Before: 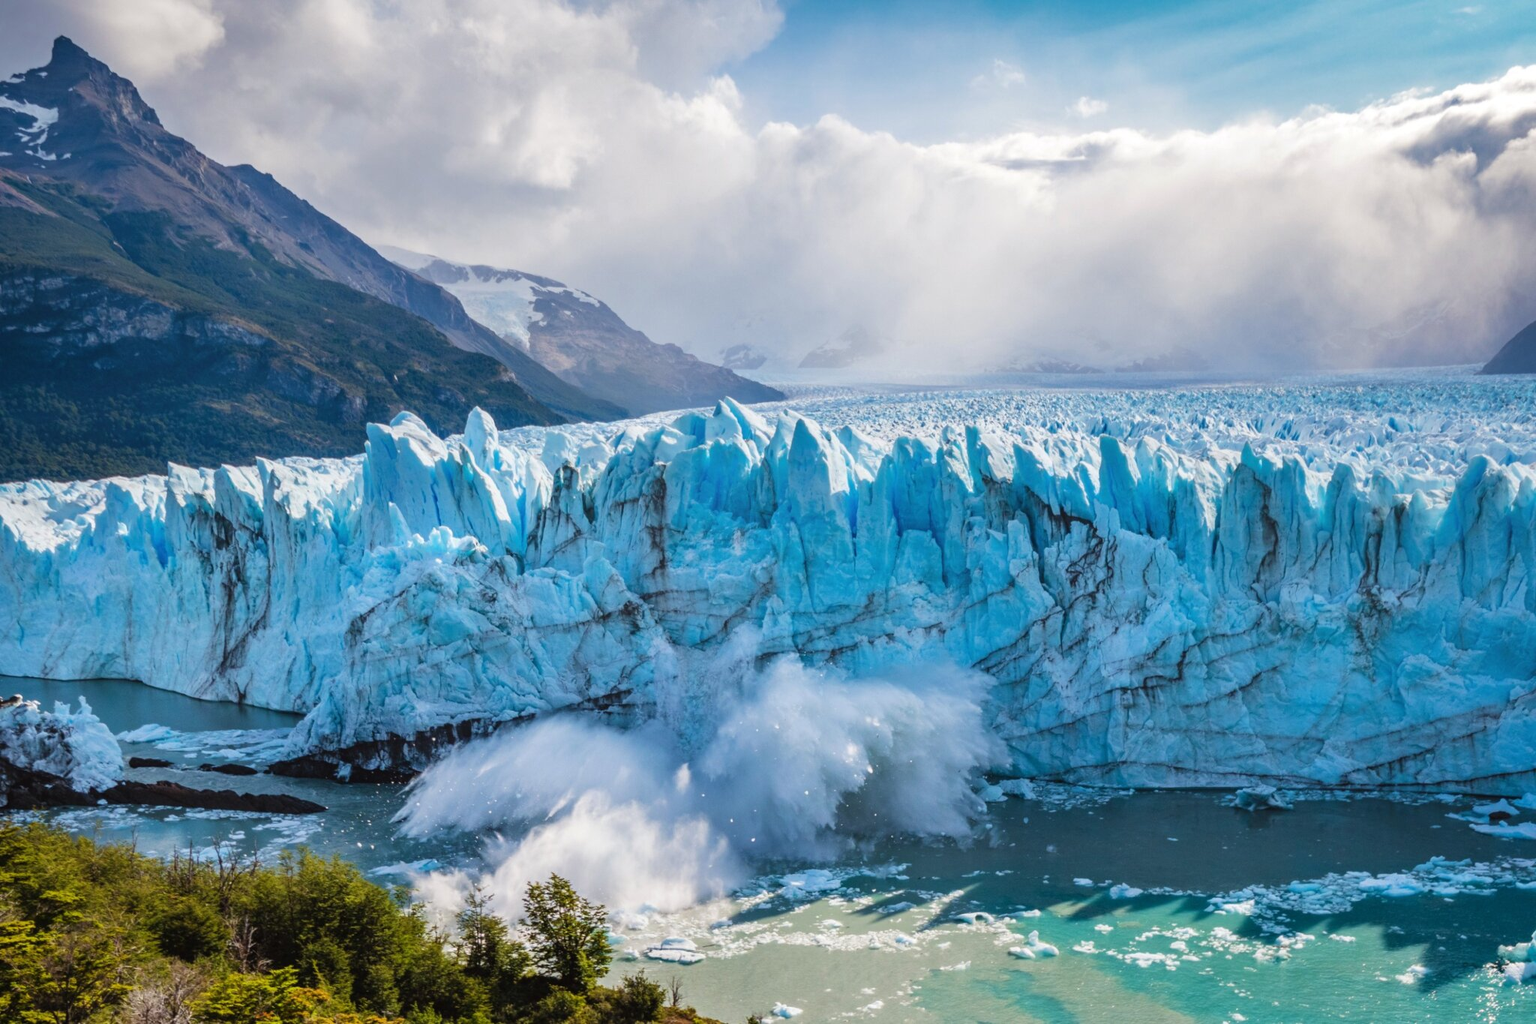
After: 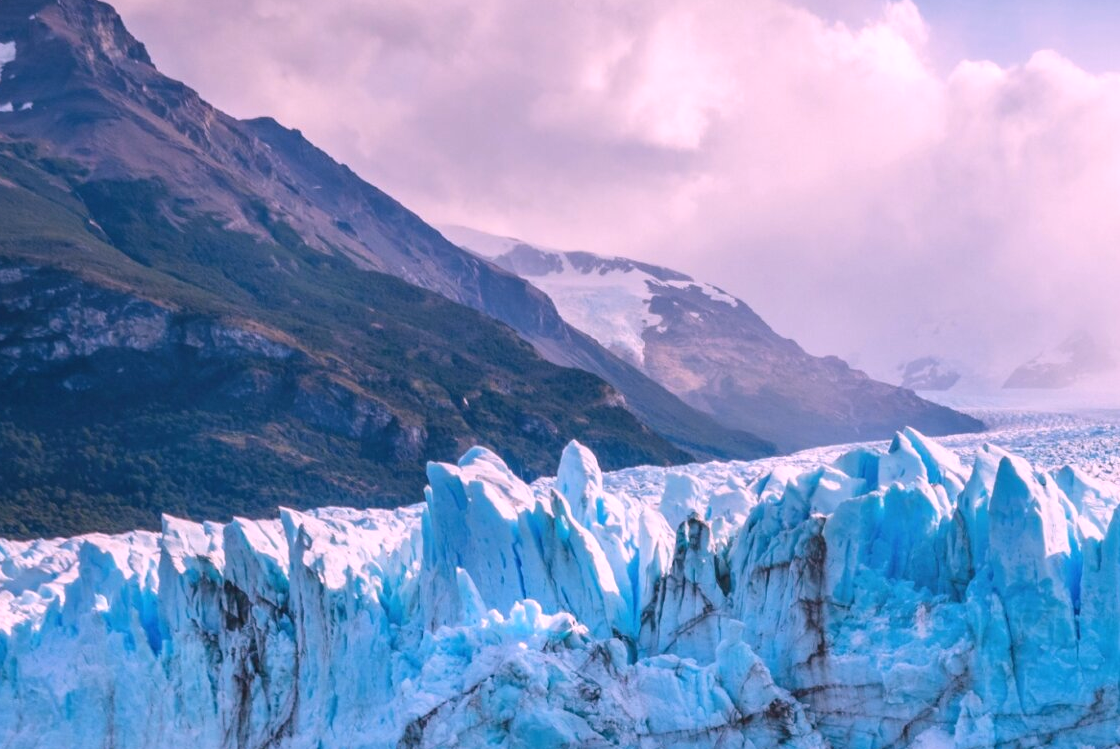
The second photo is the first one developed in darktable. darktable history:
white balance: red 1.188, blue 1.11
crop and rotate: left 3.047%, top 7.509%, right 42.236%, bottom 37.598%
